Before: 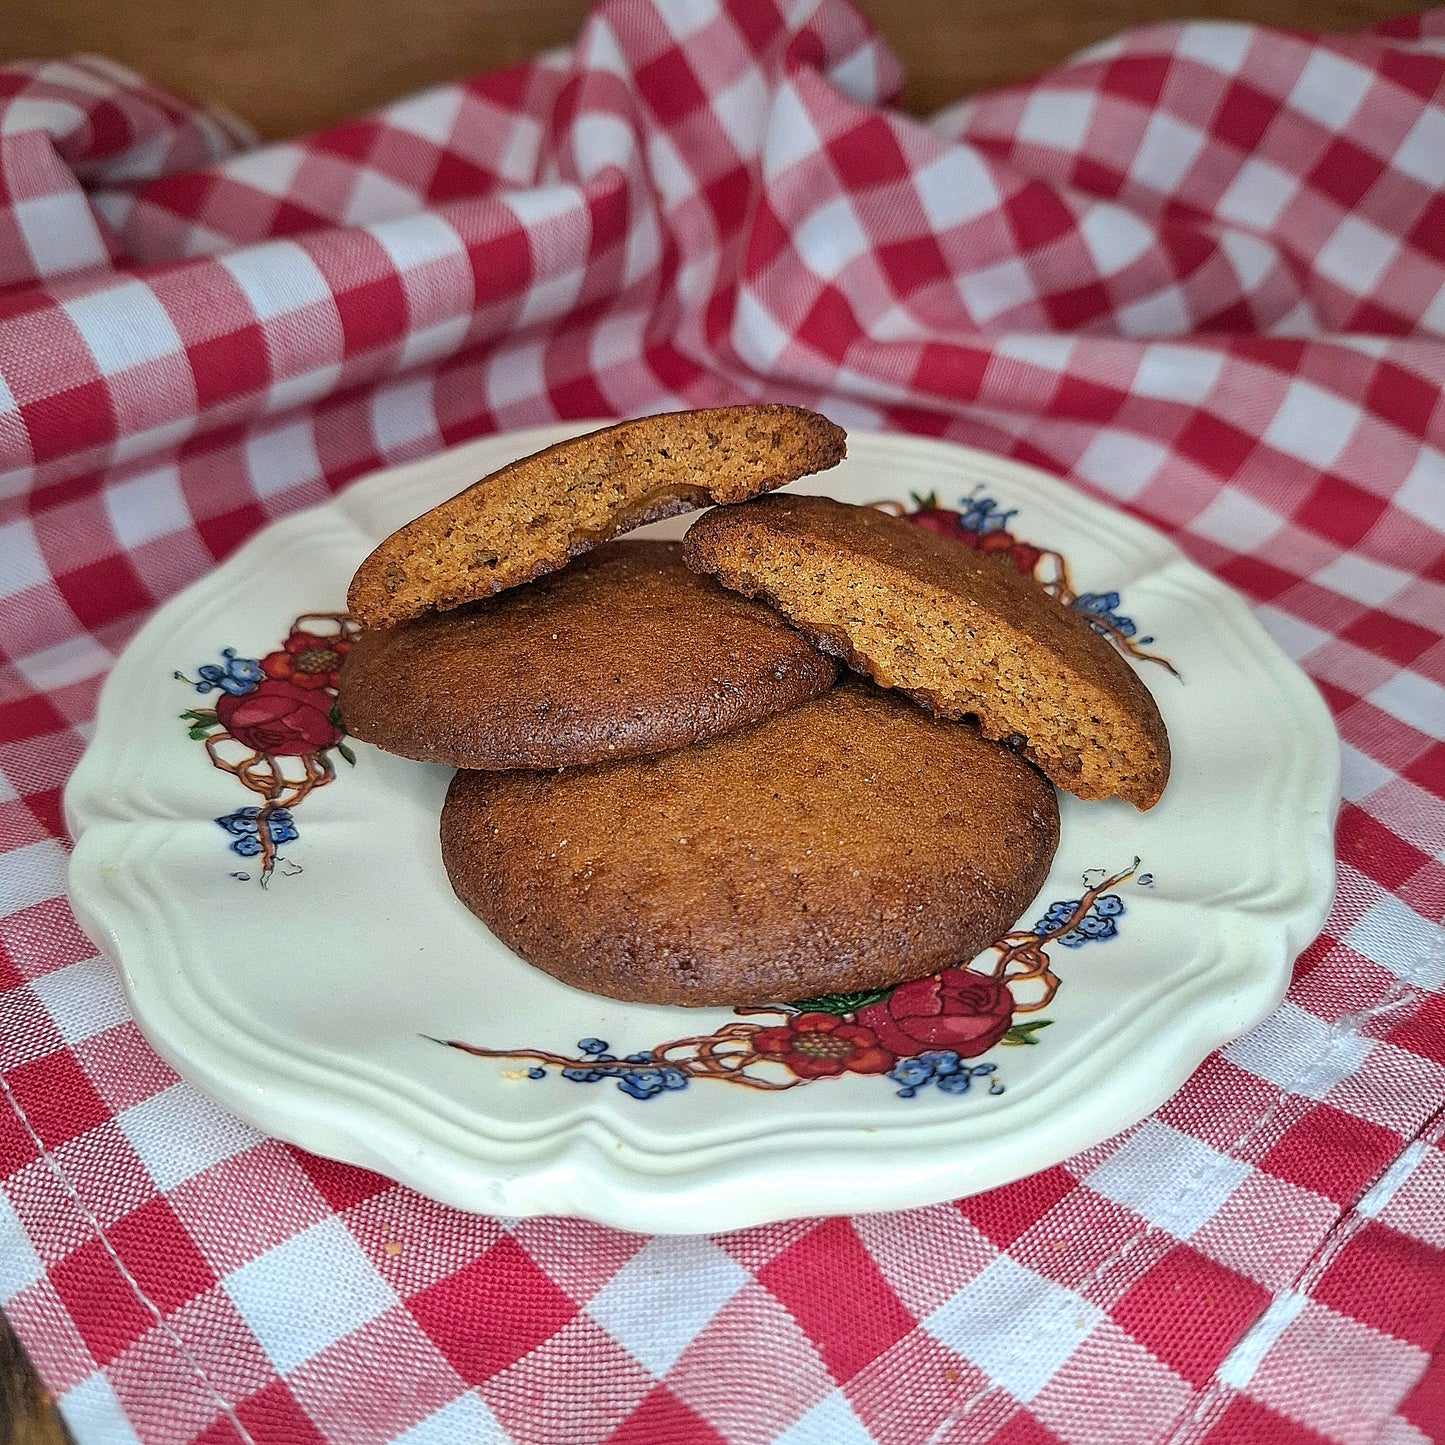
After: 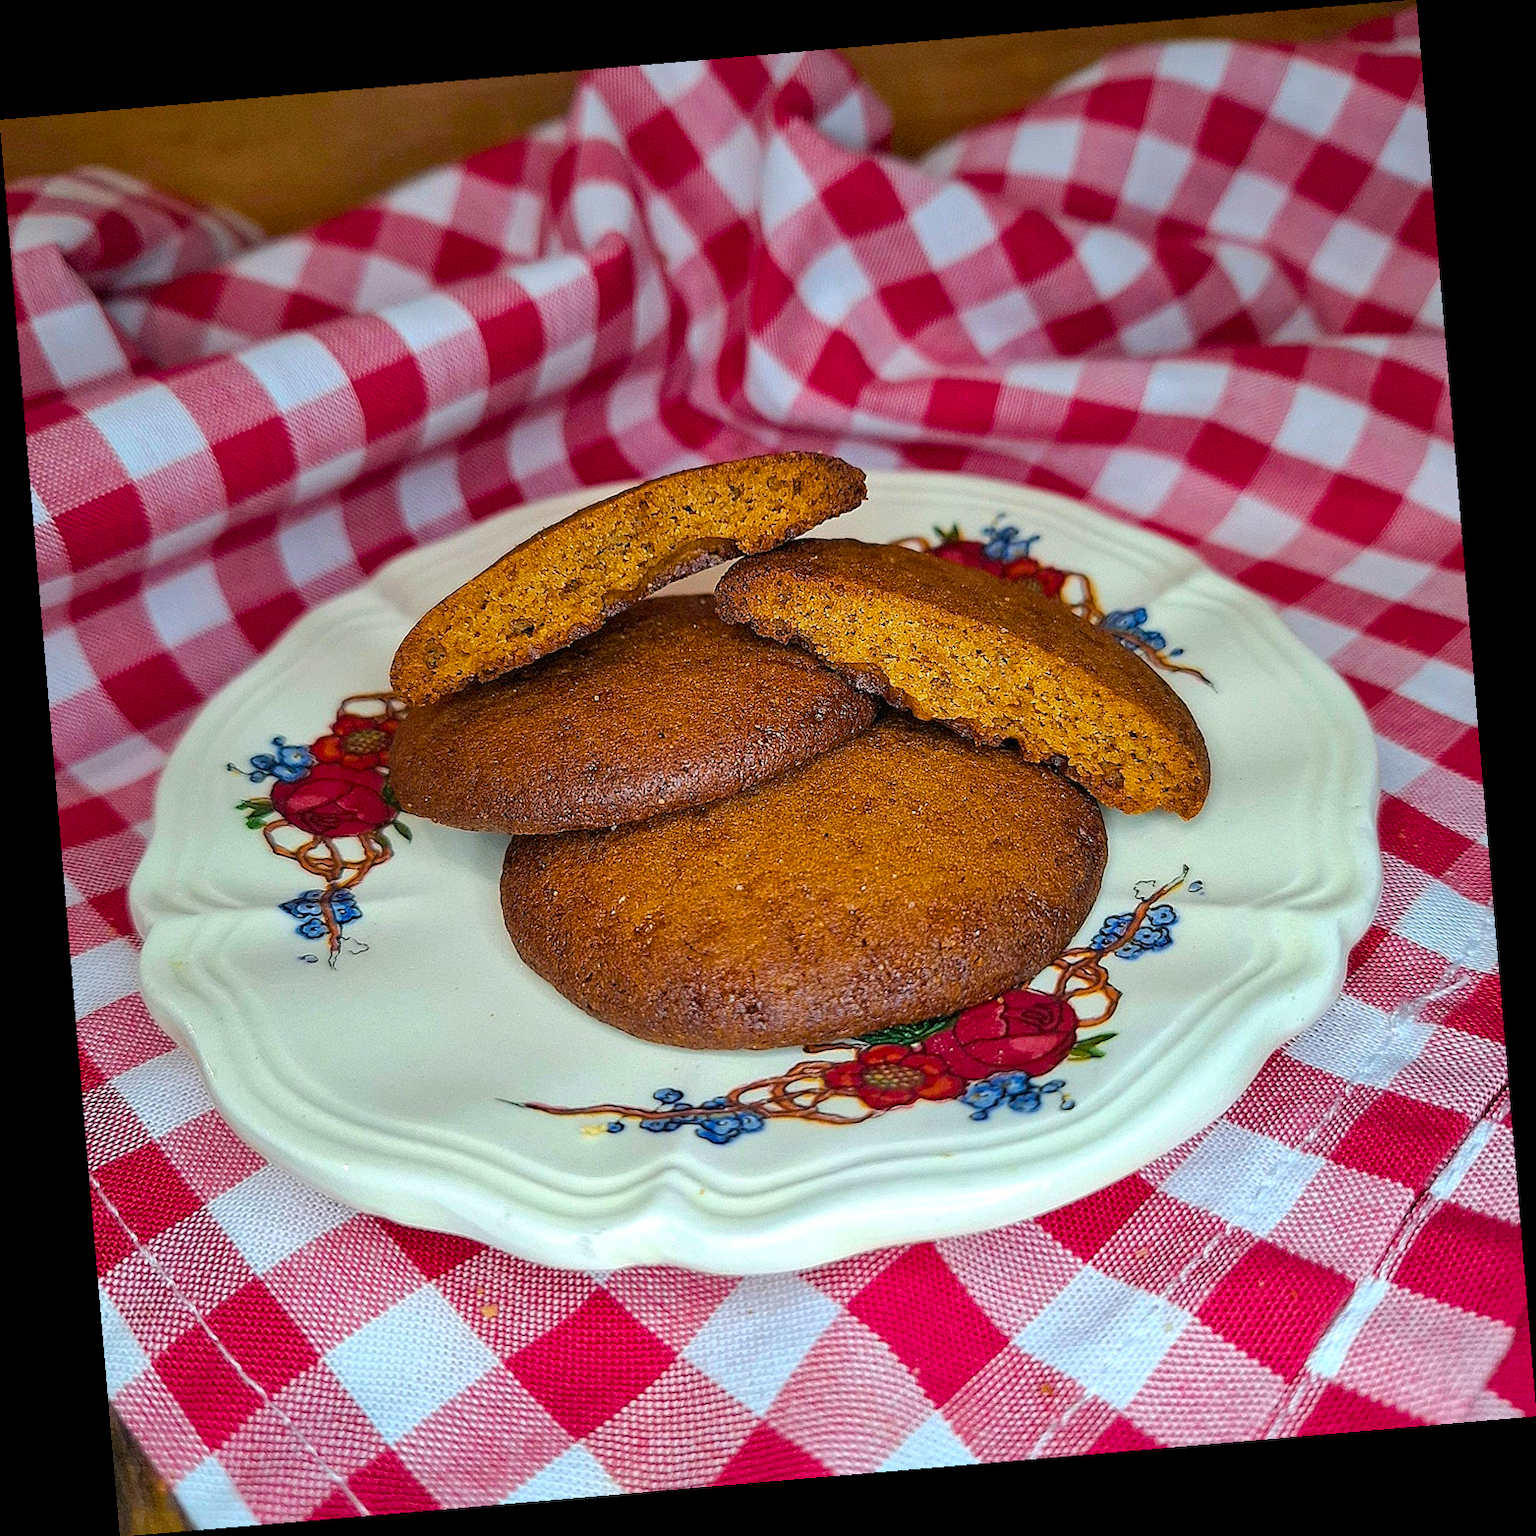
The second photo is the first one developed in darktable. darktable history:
rotate and perspective: rotation -4.86°, automatic cropping off
color balance rgb: linear chroma grading › global chroma 15%, perceptual saturation grading › global saturation 30%
